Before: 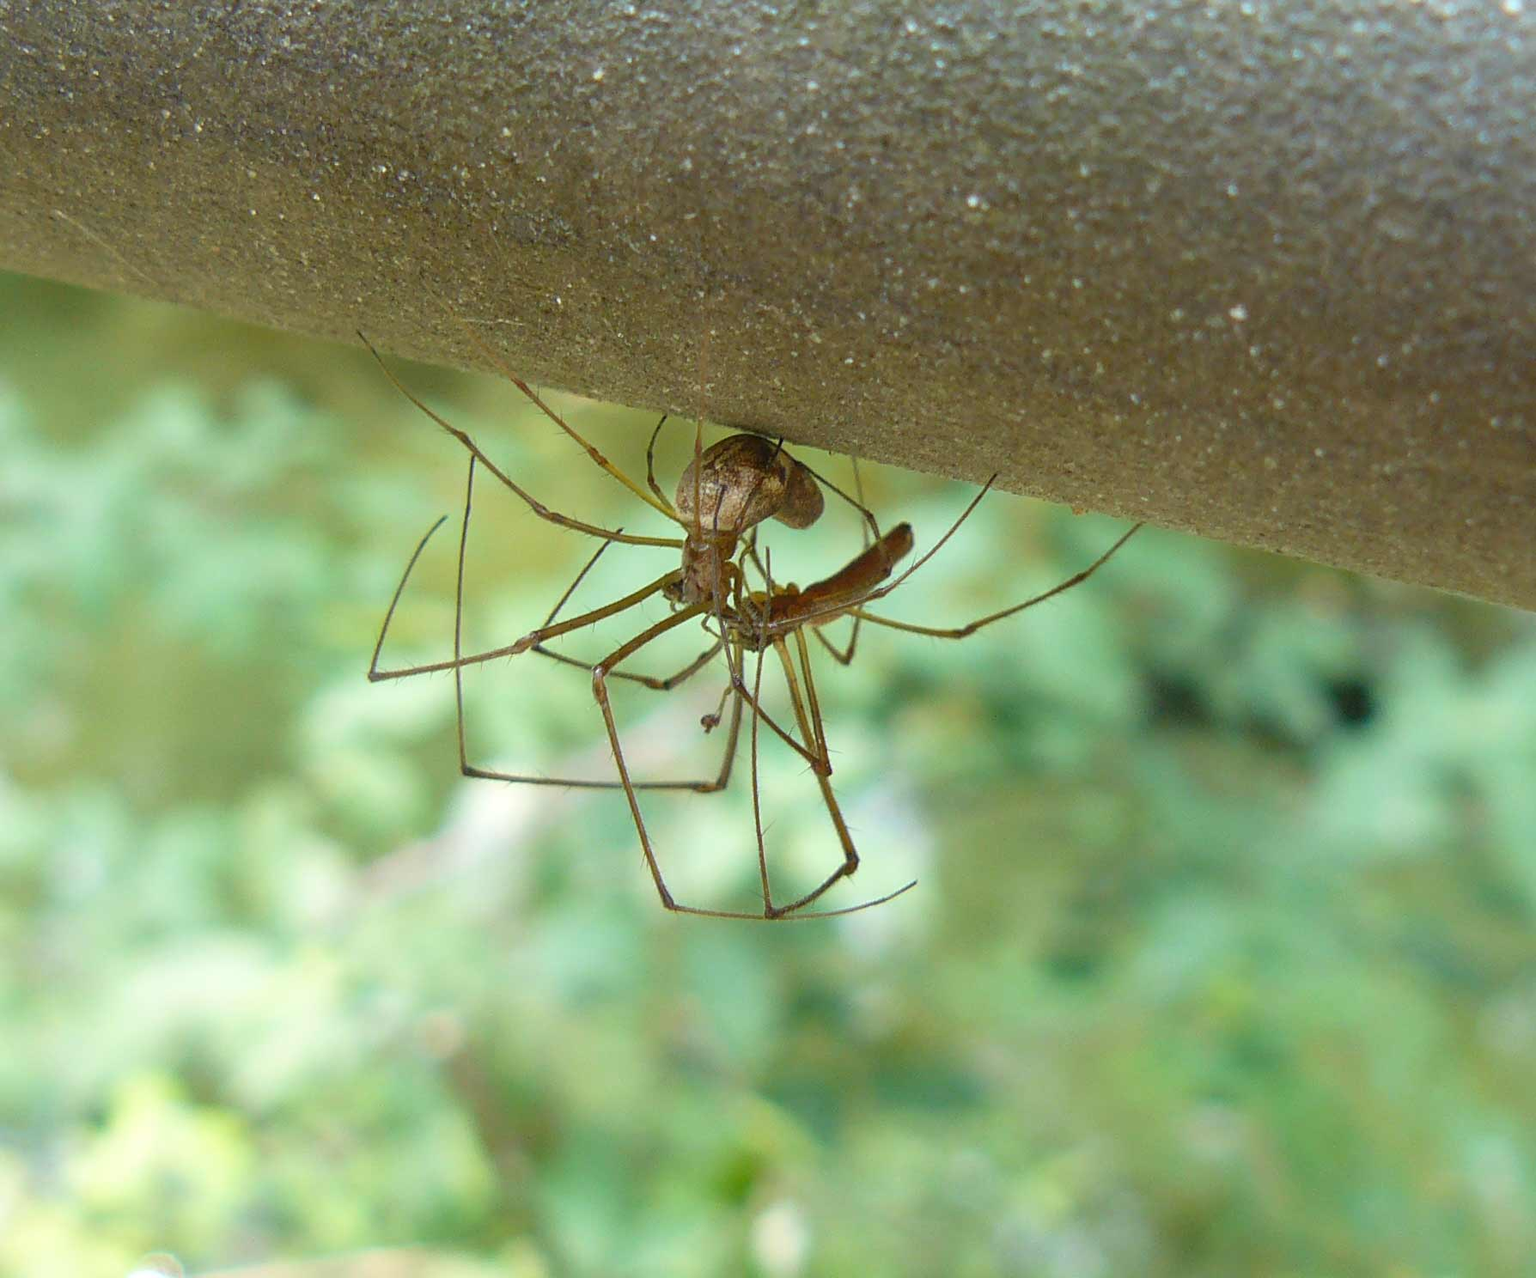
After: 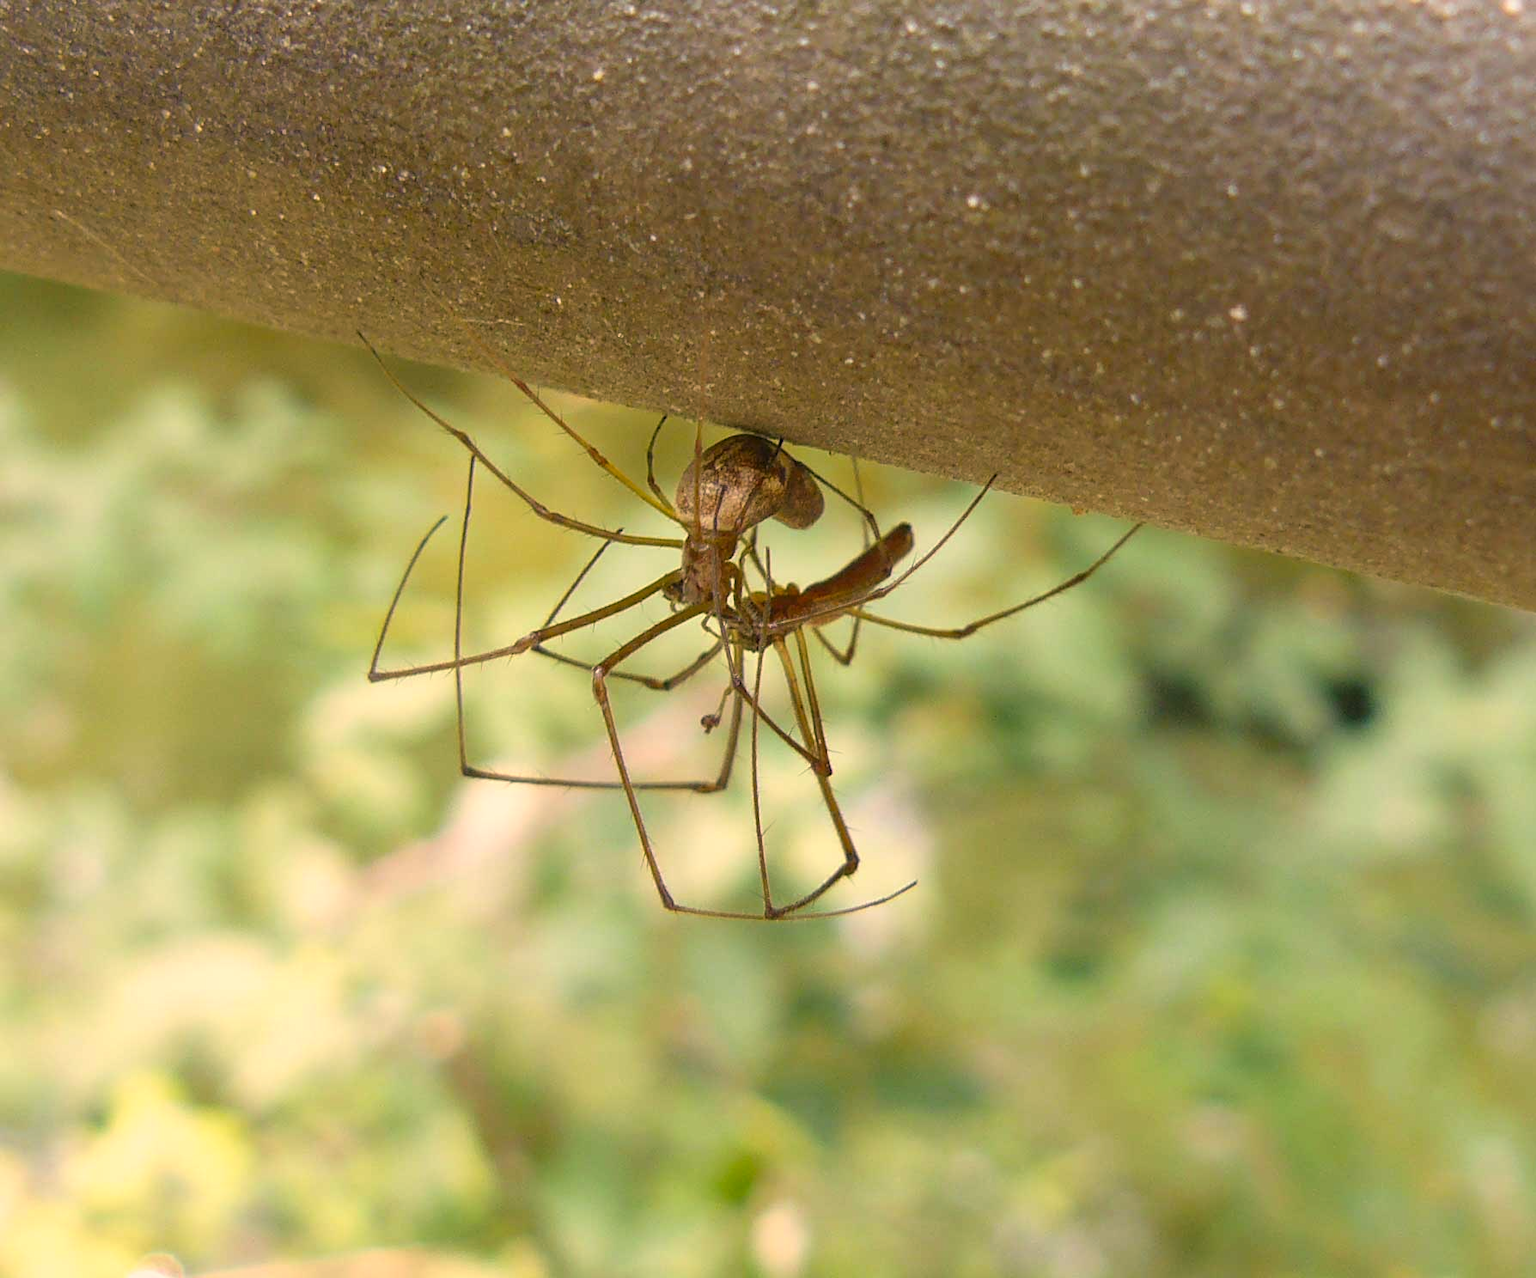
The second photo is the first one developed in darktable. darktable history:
exposure: compensate highlight preservation false
color correction: highlights a* 17.88, highlights b* 18.79
